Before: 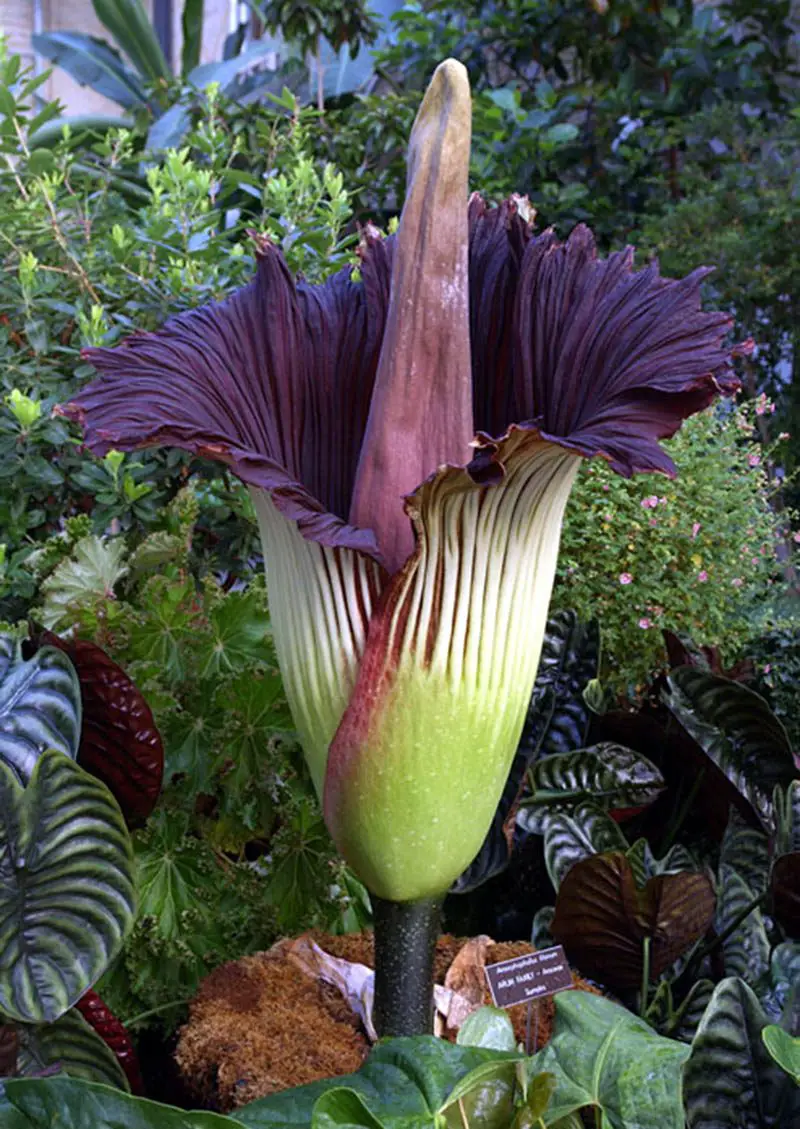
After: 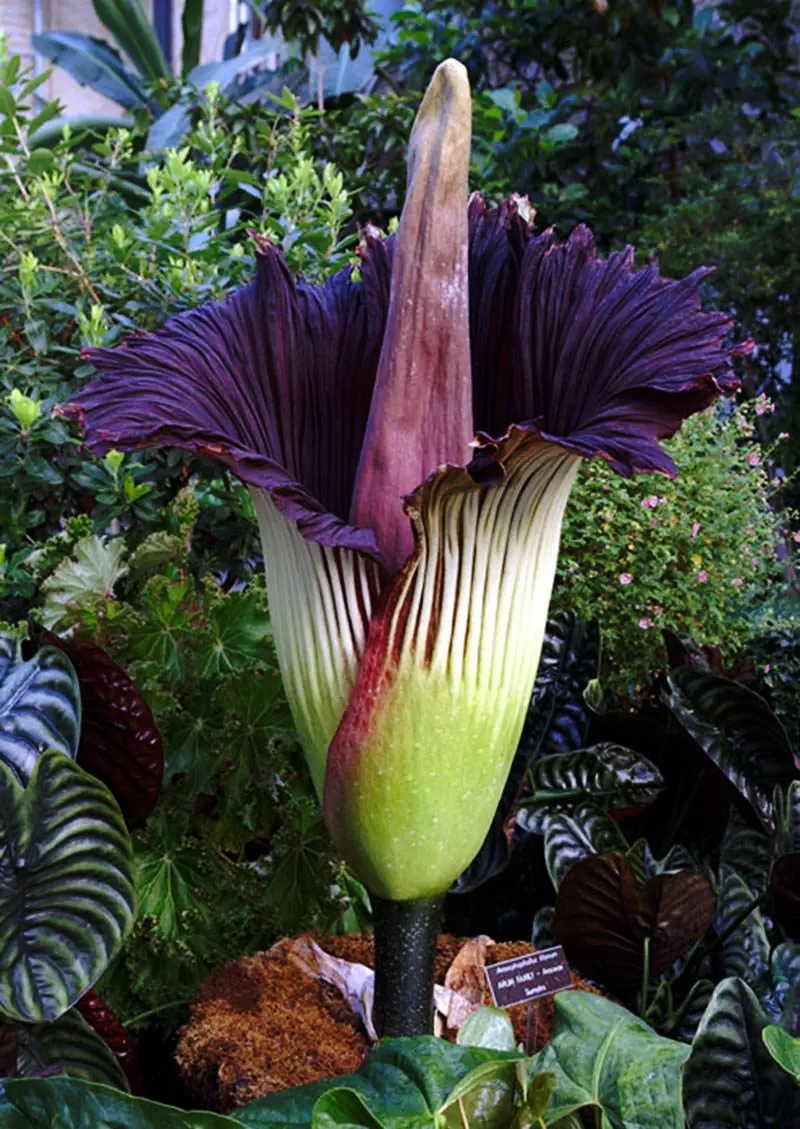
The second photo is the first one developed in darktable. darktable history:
contrast brightness saturation: saturation -0.056
base curve: curves: ch0 [(0, 0) (0.073, 0.04) (0.157, 0.139) (0.492, 0.492) (0.758, 0.758) (1, 1)], preserve colors none
